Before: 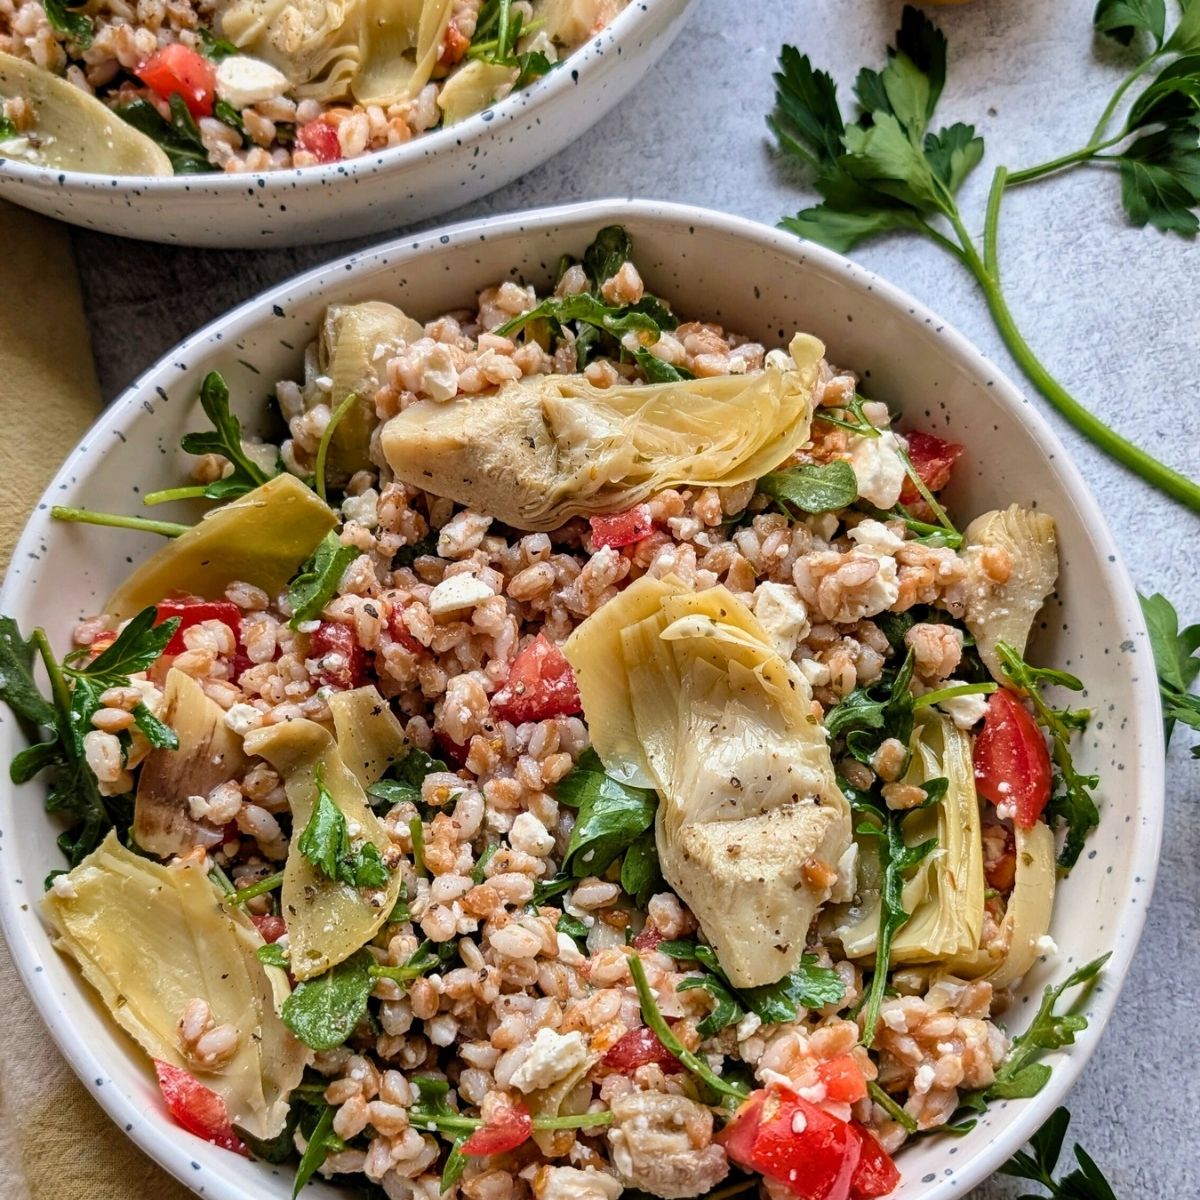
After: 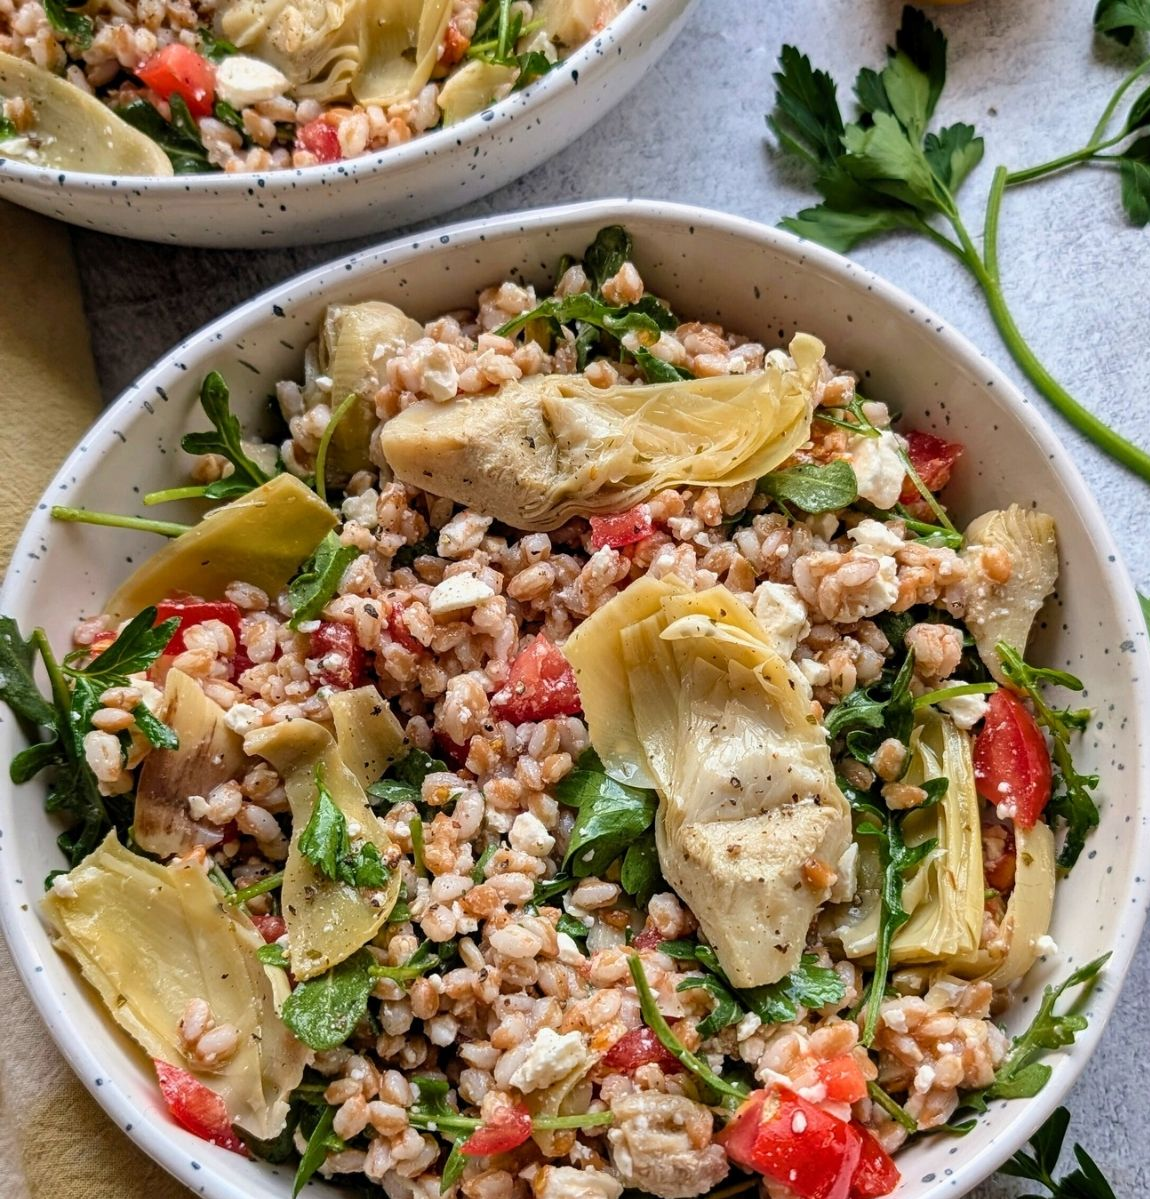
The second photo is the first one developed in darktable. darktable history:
white balance: emerald 1
crop: right 4.126%, bottom 0.031%
